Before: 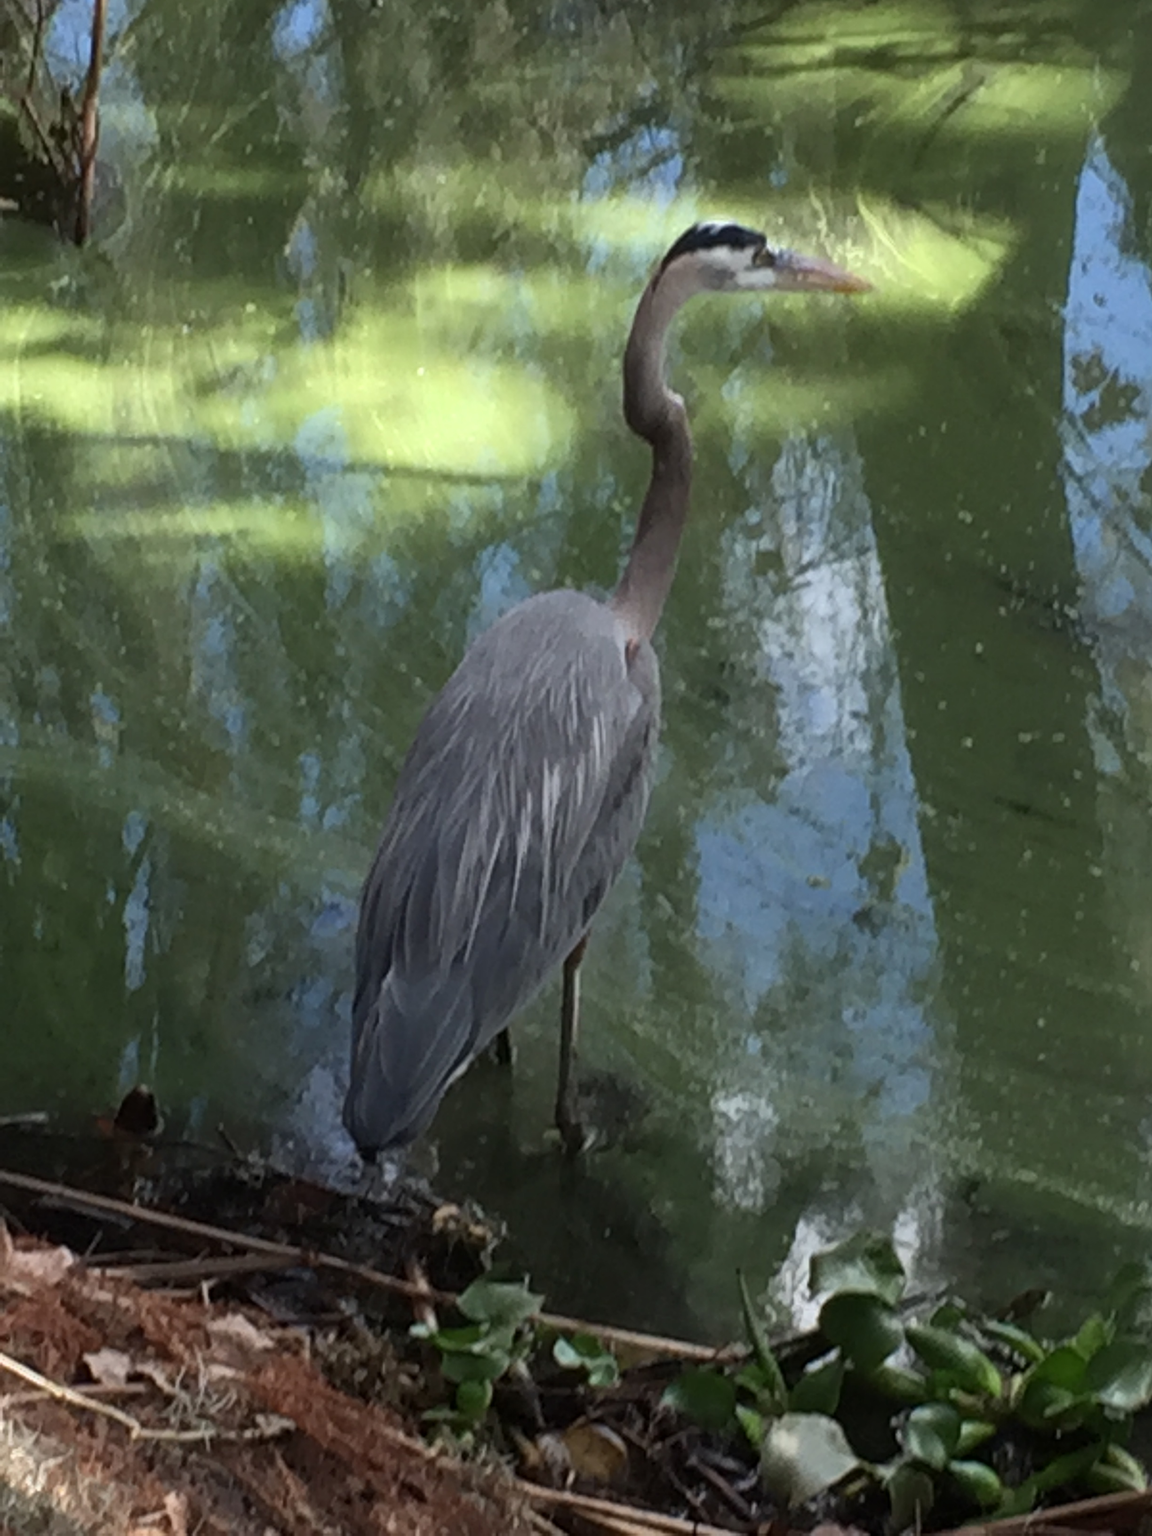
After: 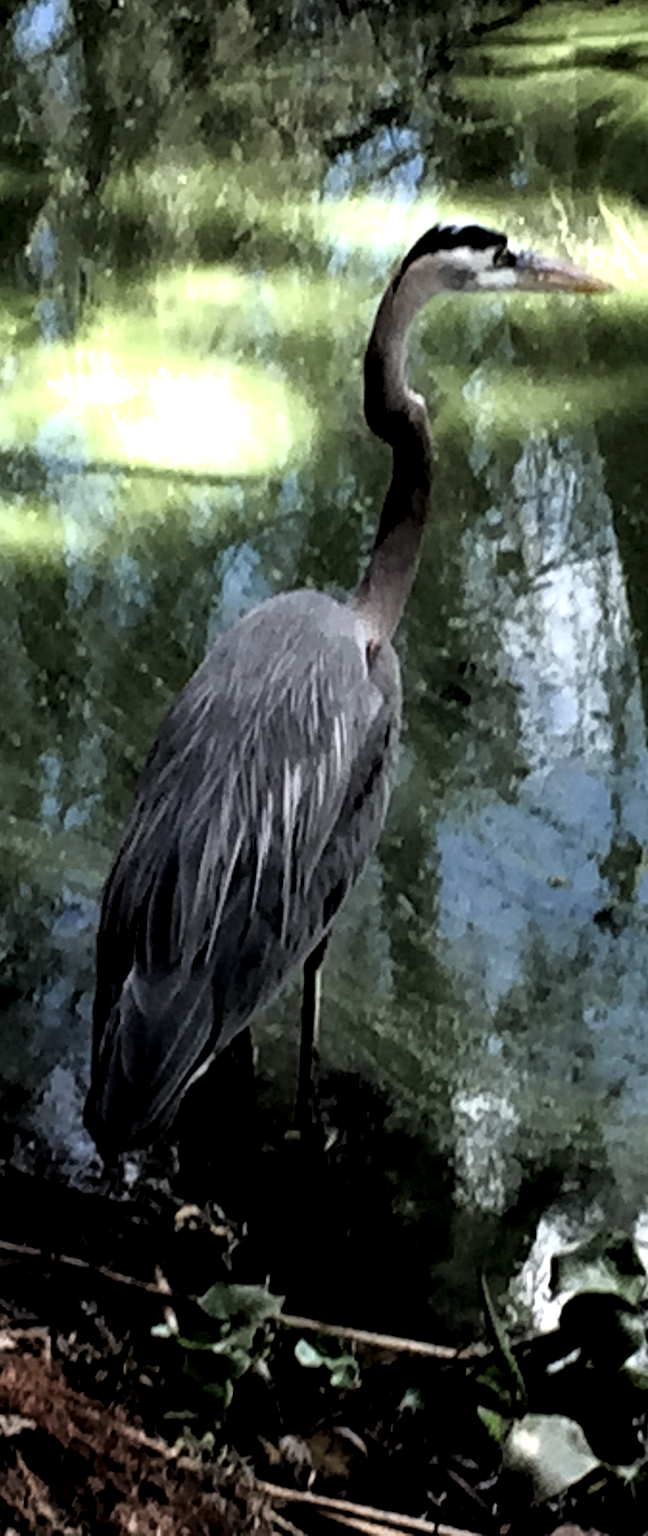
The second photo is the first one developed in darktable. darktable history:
crop and rotate: left 22.516%, right 21.234%
color zones: curves: ch0 [(0, 0.5) (0.143, 0.5) (0.286, 0.5) (0.429, 0.495) (0.571, 0.437) (0.714, 0.44) (0.857, 0.496) (1, 0.5)]
local contrast: highlights 123%, shadows 126%, detail 140%, midtone range 0.254
tone equalizer: on, module defaults
filmic rgb: black relative exposure -3.63 EV, white relative exposure 2.16 EV, hardness 3.62
